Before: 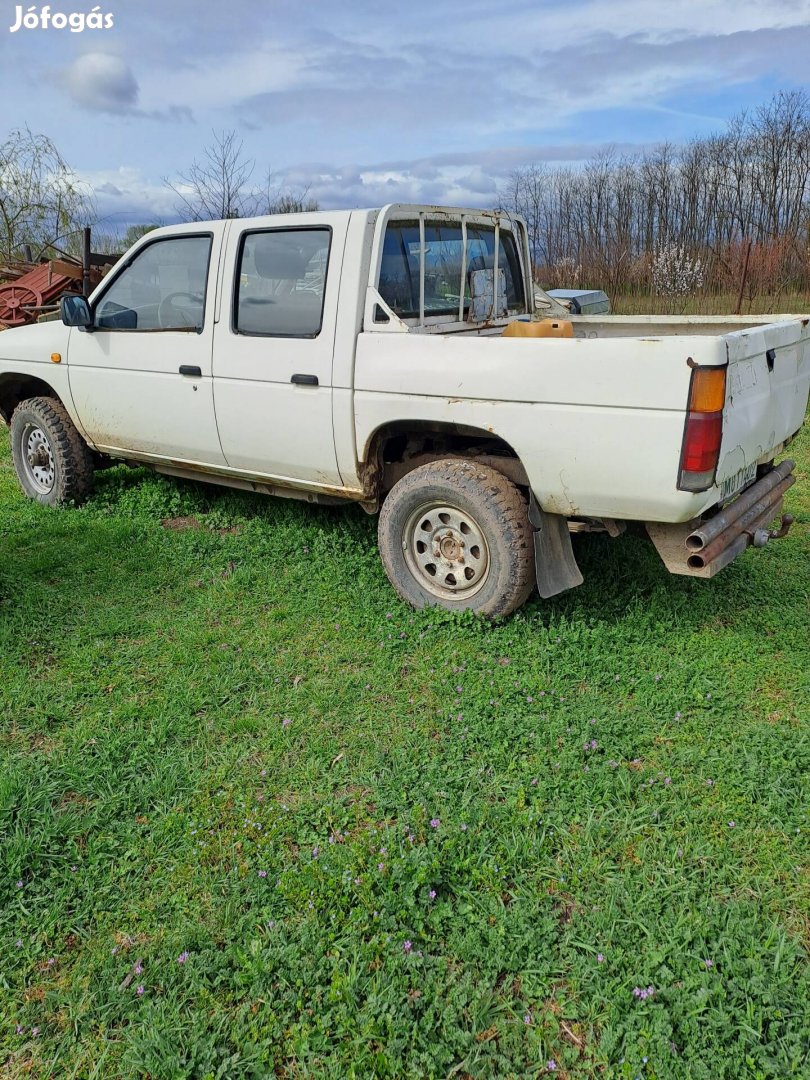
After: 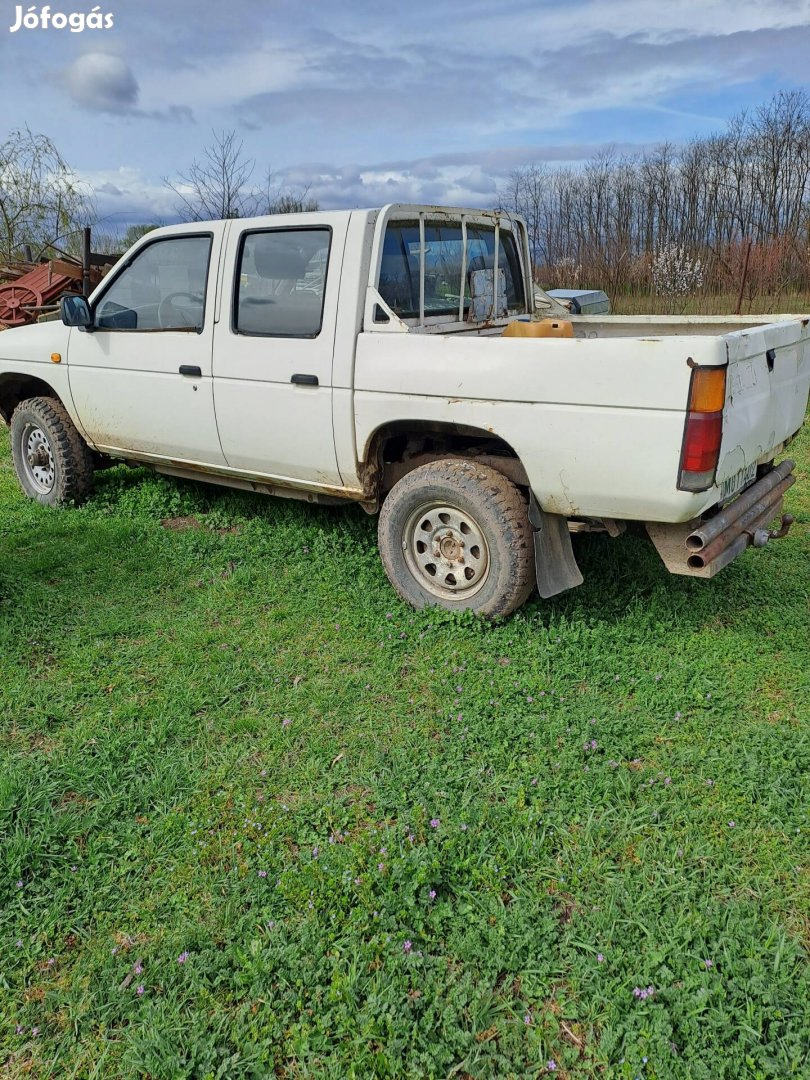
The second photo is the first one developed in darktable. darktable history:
contrast brightness saturation: saturation -0.032
shadows and highlights: low approximation 0.01, soften with gaussian
